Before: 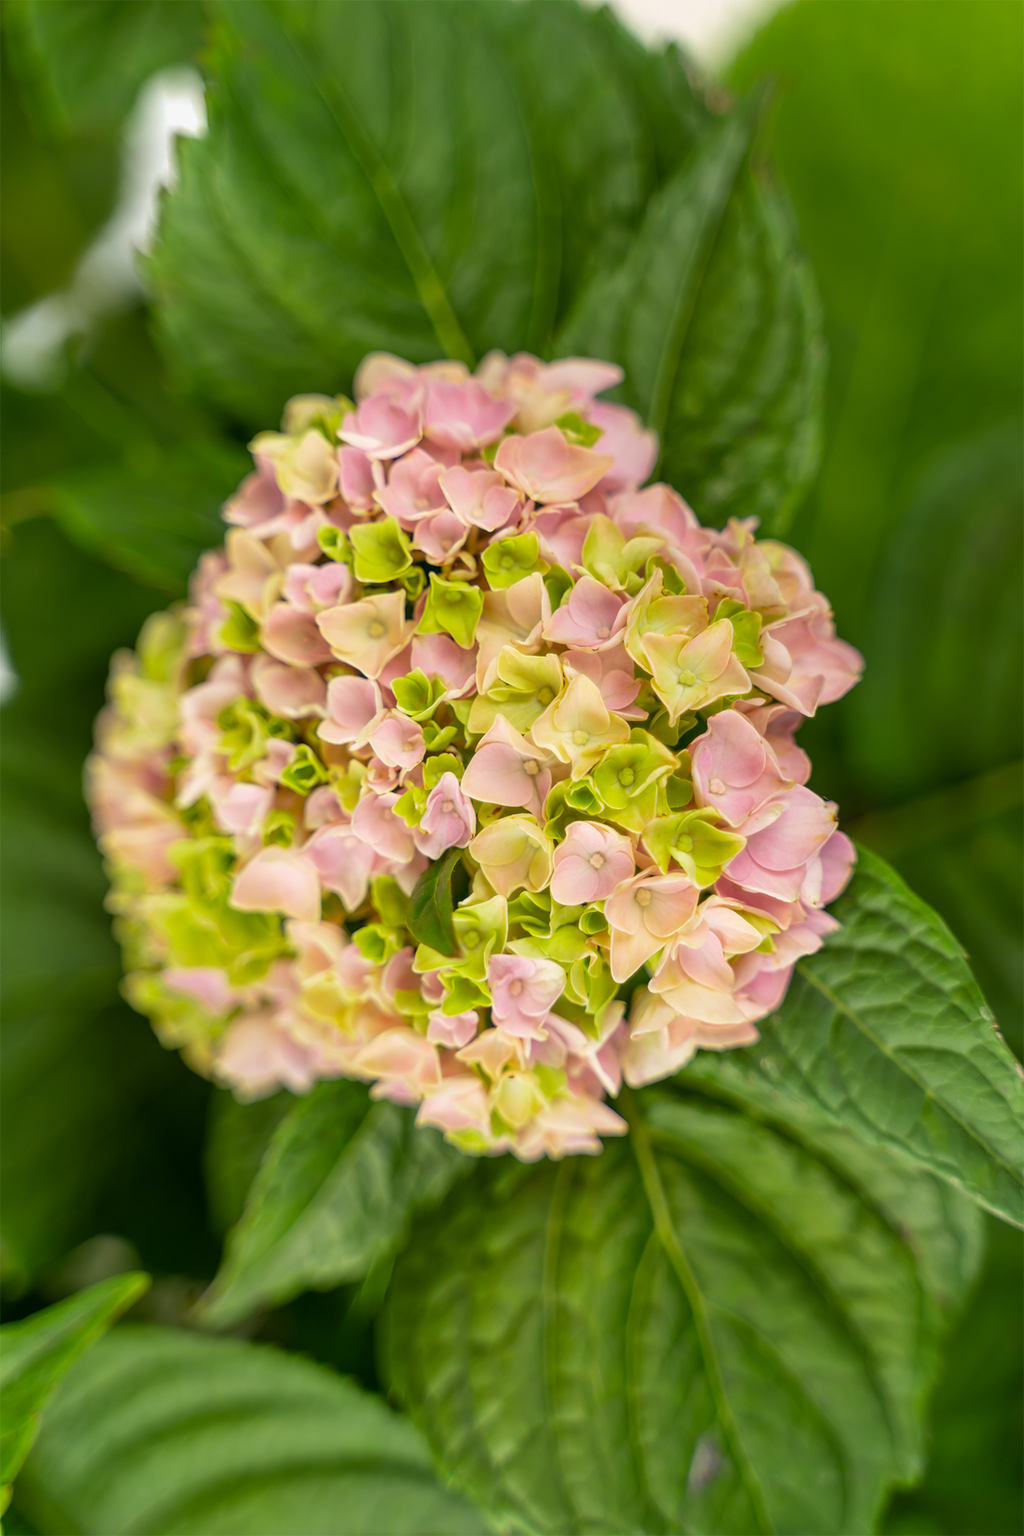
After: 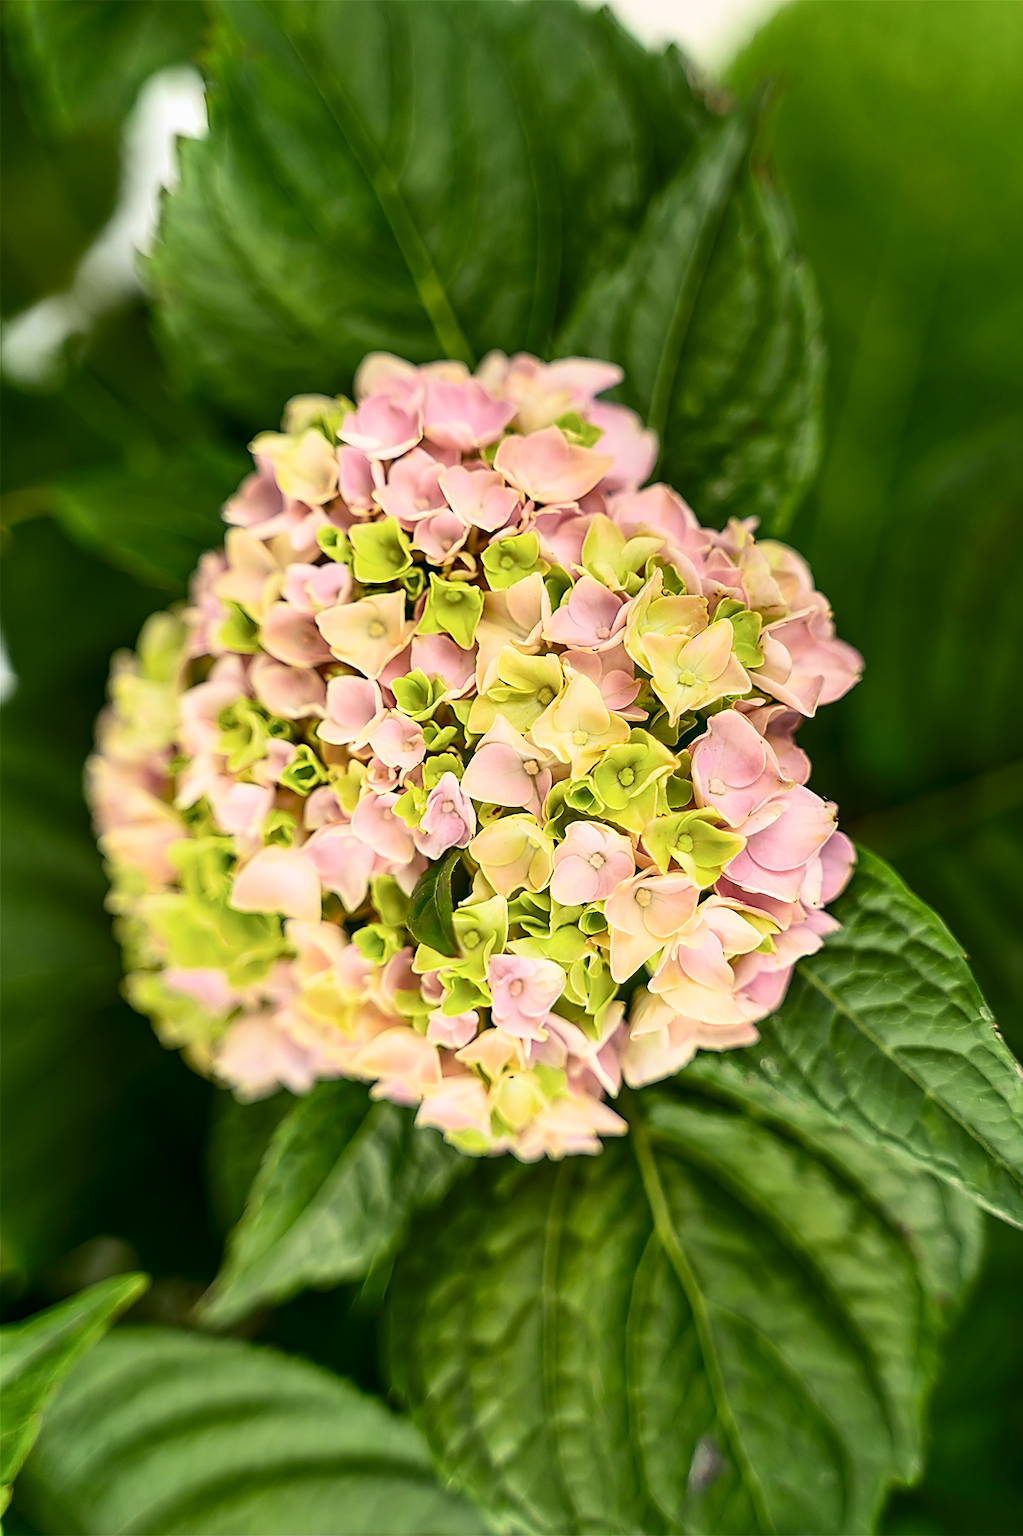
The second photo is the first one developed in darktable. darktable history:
sharpen: radius 1.721, amount 1.305
contrast brightness saturation: contrast 0.299
